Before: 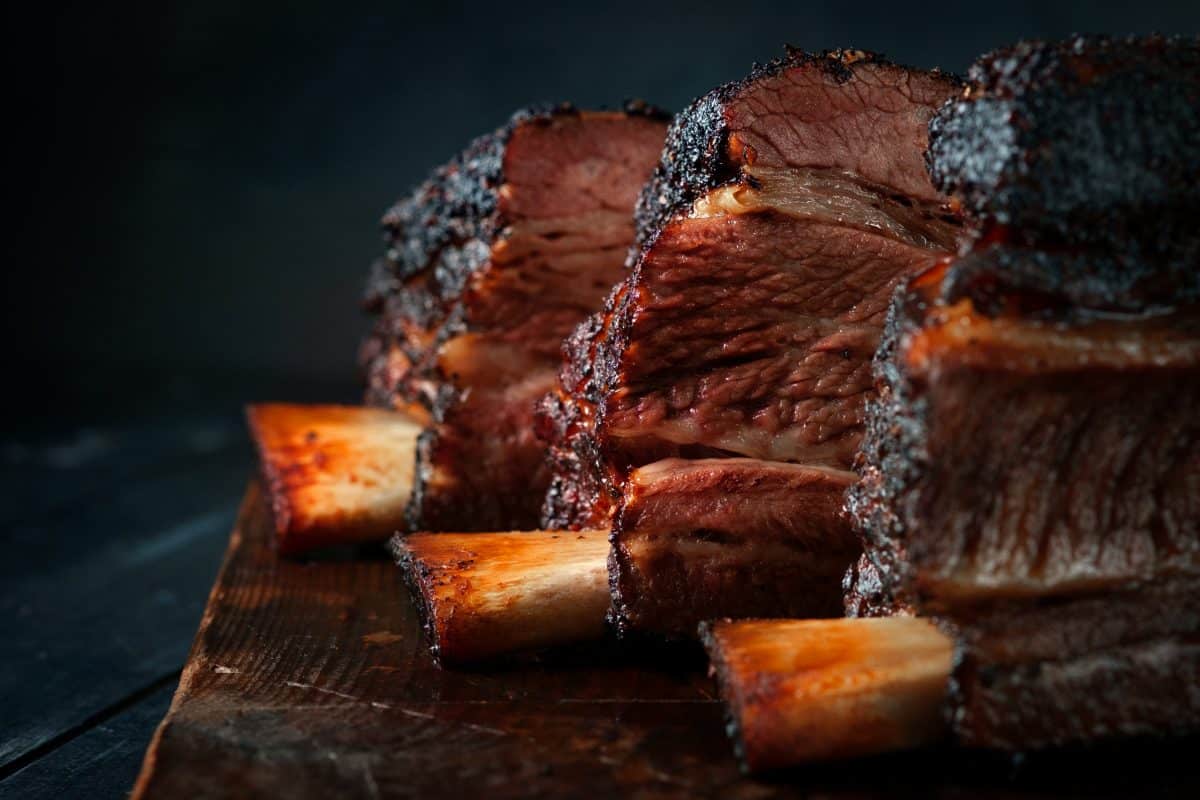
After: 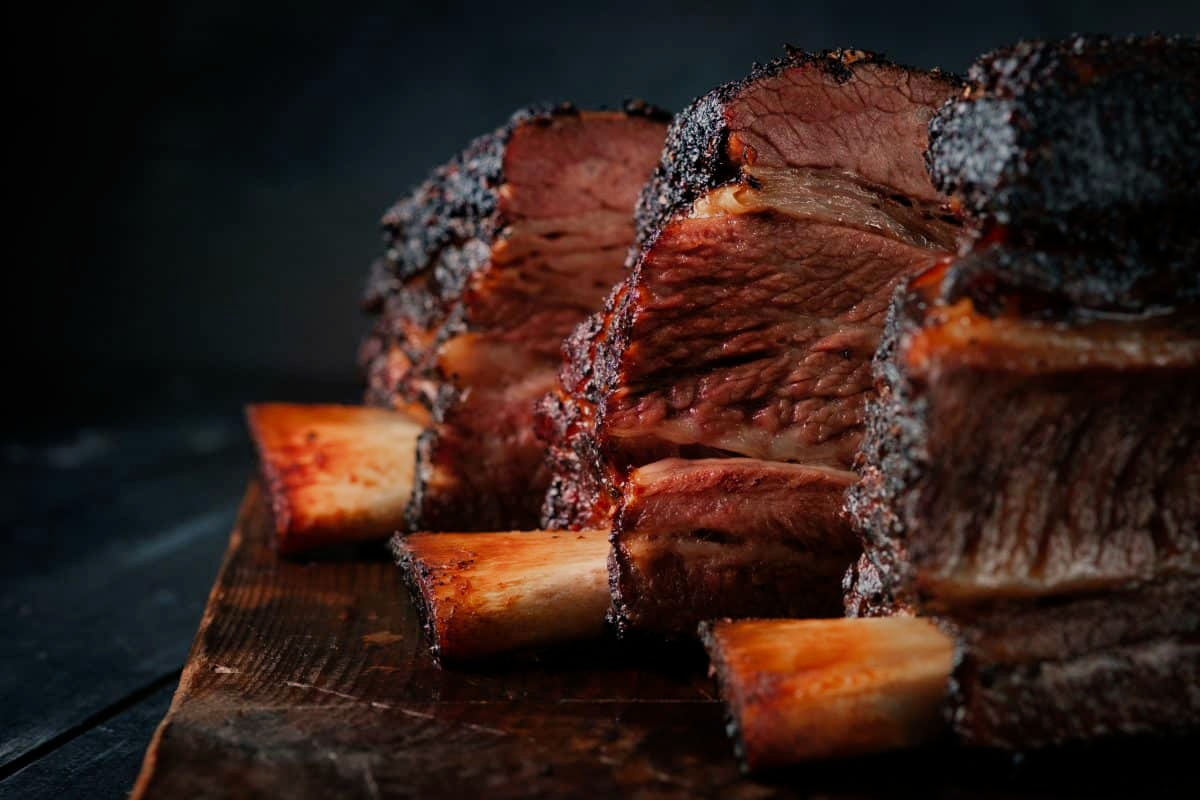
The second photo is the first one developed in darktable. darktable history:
filmic rgb: black relative exposure -13 EV, threshold 3 EV, target white luminance 85%, hardness 6.3, latitude 42.11%, contrast 0.858, shadows ↔ highlights balance 8.63%, color science v4 (2020), enable highlight reconstruction true
color correction: highlights a* 7.34, highlights b* 4.37
